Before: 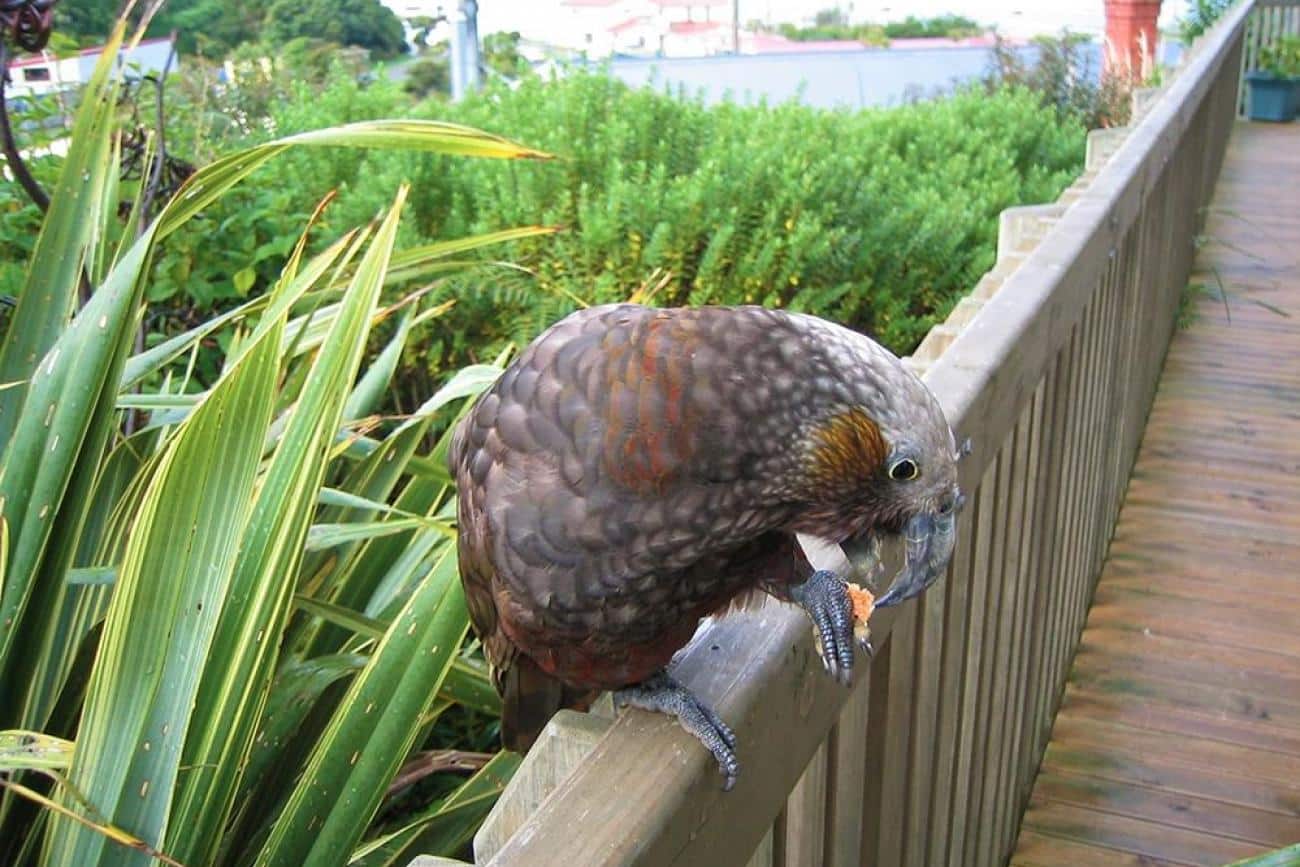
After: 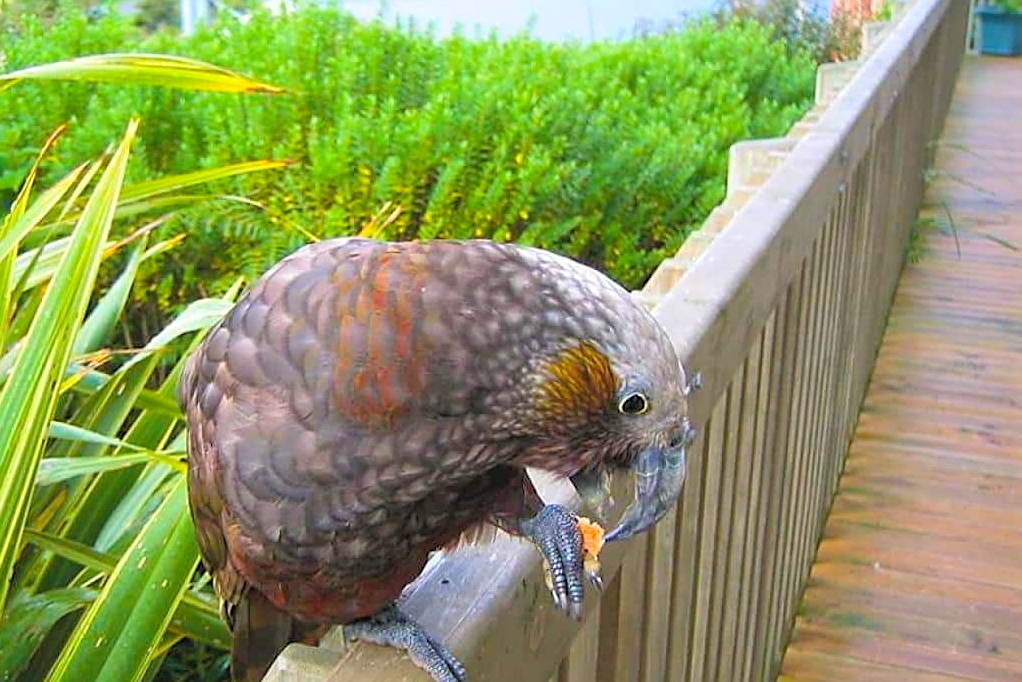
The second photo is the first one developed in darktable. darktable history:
crop and rotate: left 20.827%, top 7.716%, right 0.492%, bottom 13.553%
color balance rgb: perceptual saturation grading › global saturation 39.803%, global vibrance 20%
contrast brightness saturation: brightness 0.141
sharpen: on, module defaults
